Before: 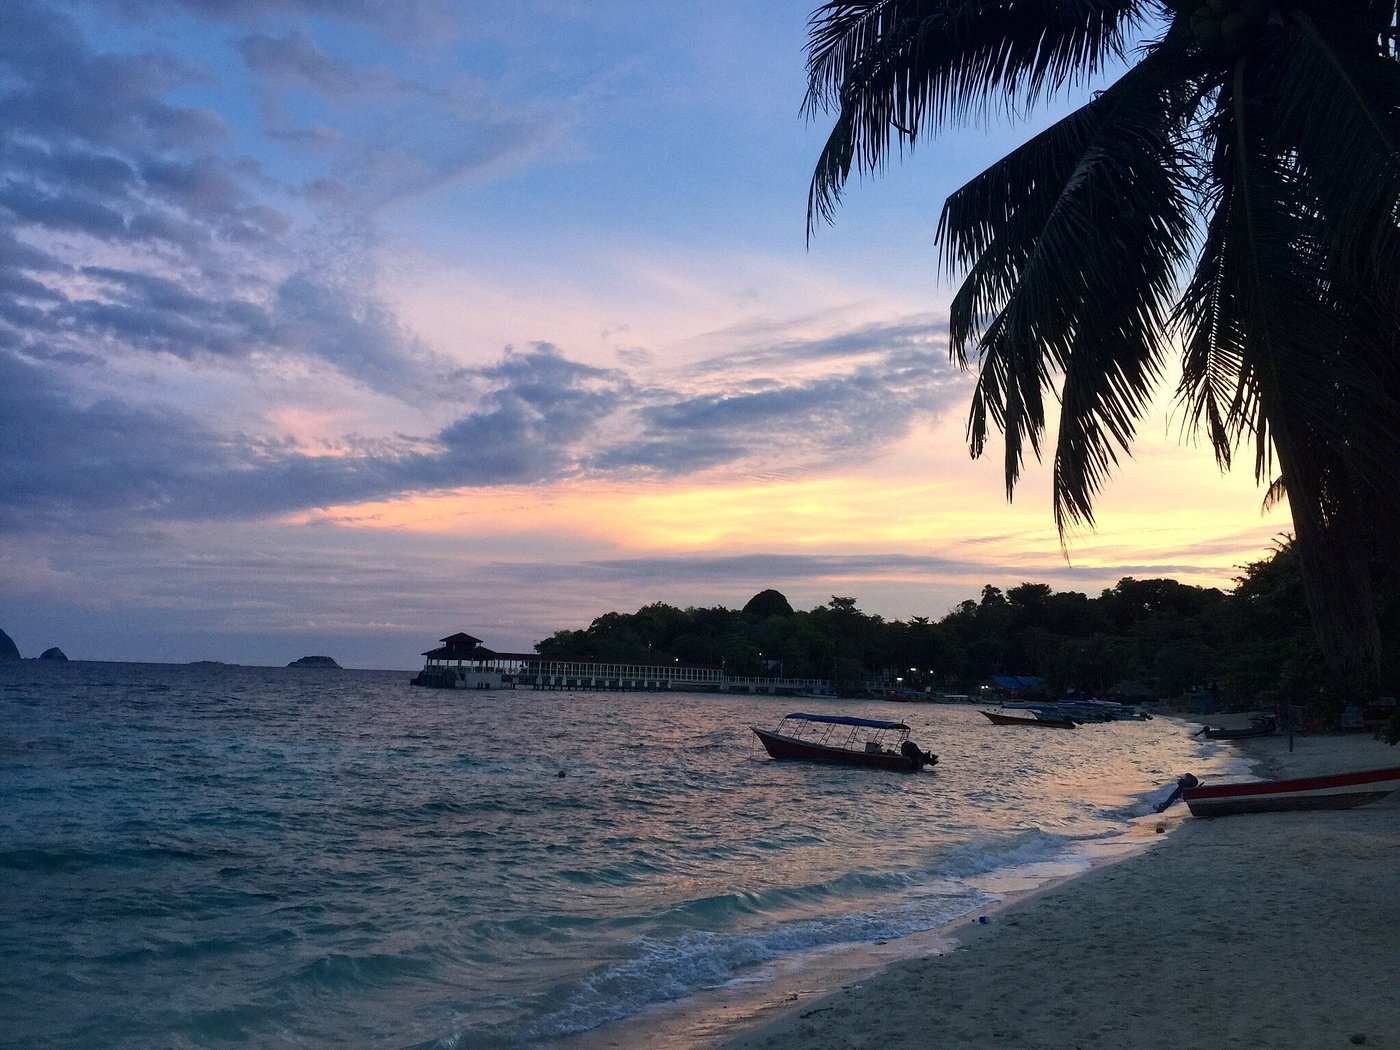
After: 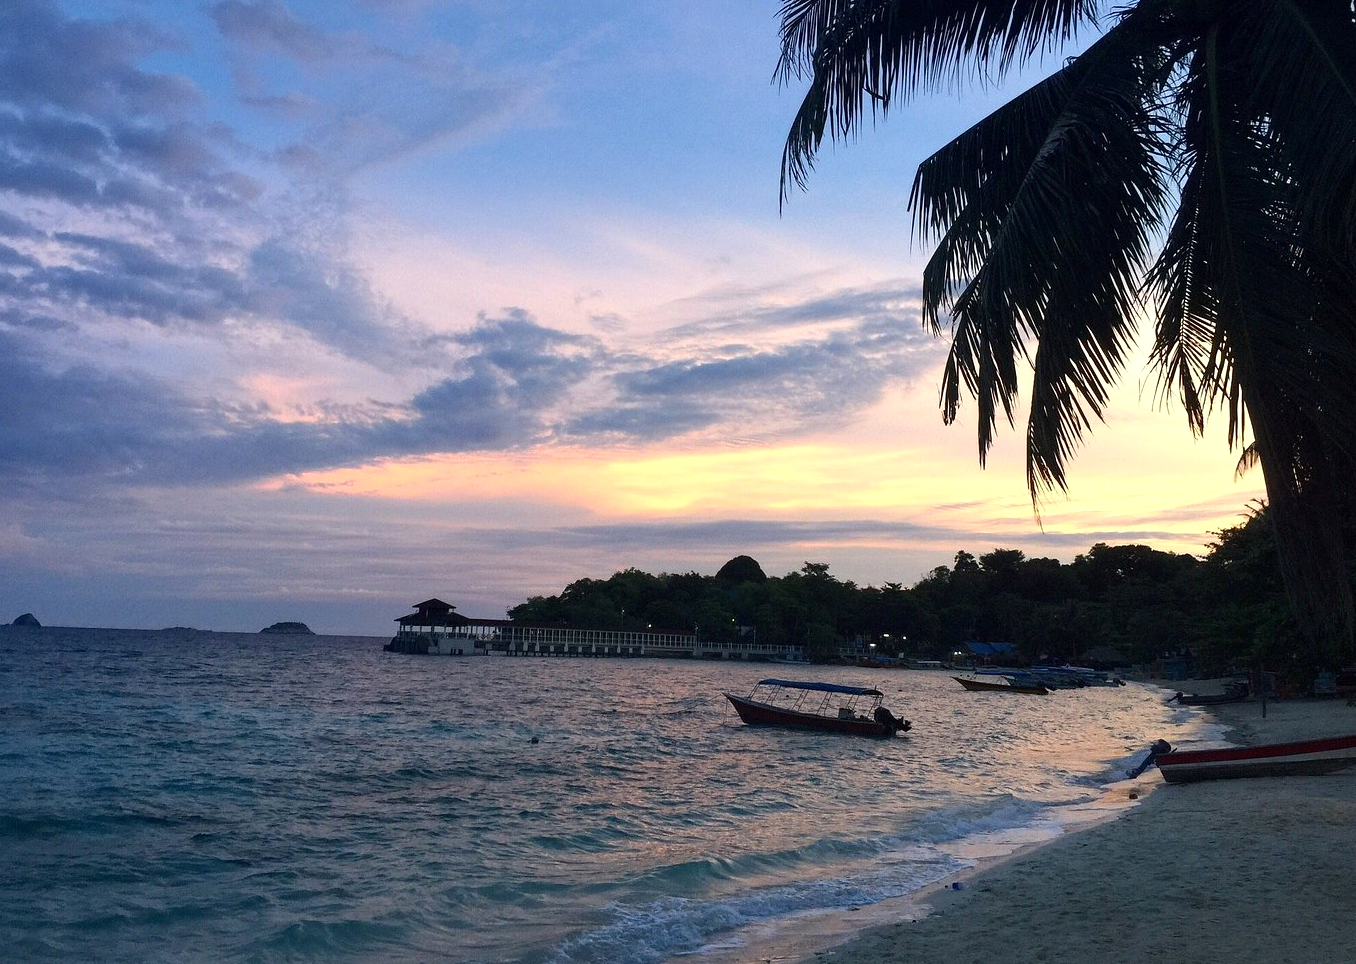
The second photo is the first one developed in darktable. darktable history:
tone equalizer: on, module defaults
exposure: exposure 0.178 EV, compensate exposure bias true, compensate highlight preservation false
crop: left 1.964%, top 3.251%, right 1.122%, bottom 4.933%
white balance: emerald 1
